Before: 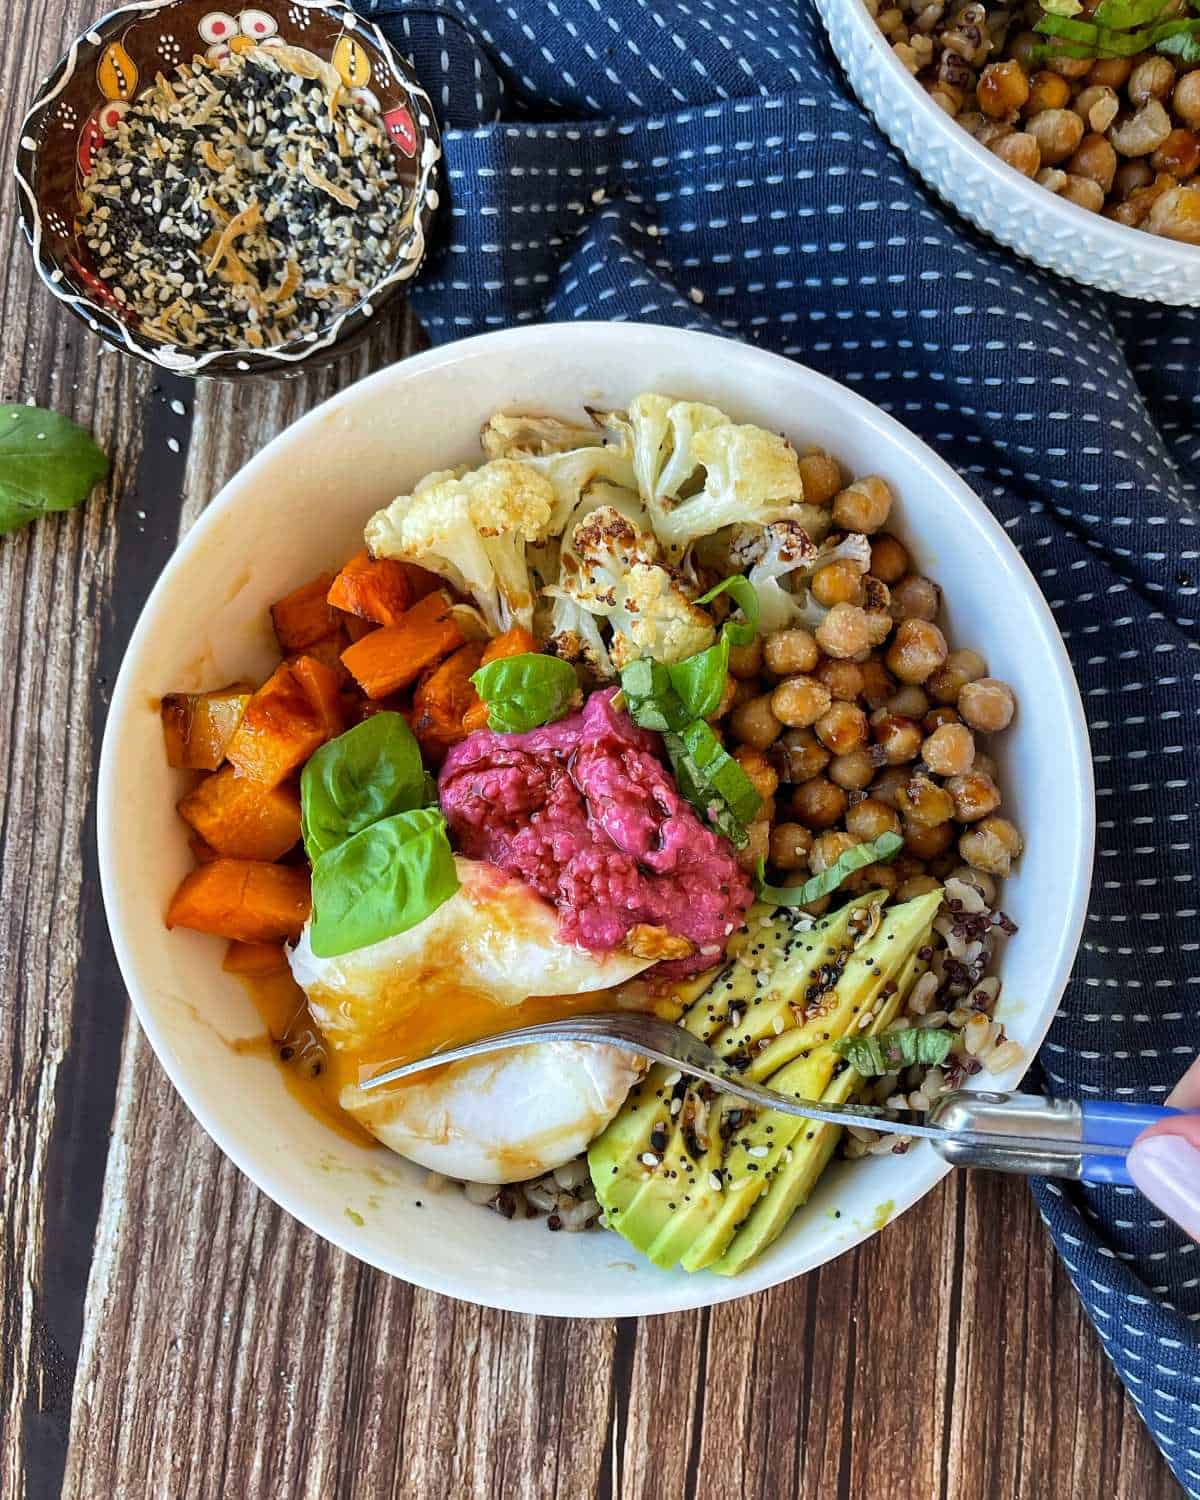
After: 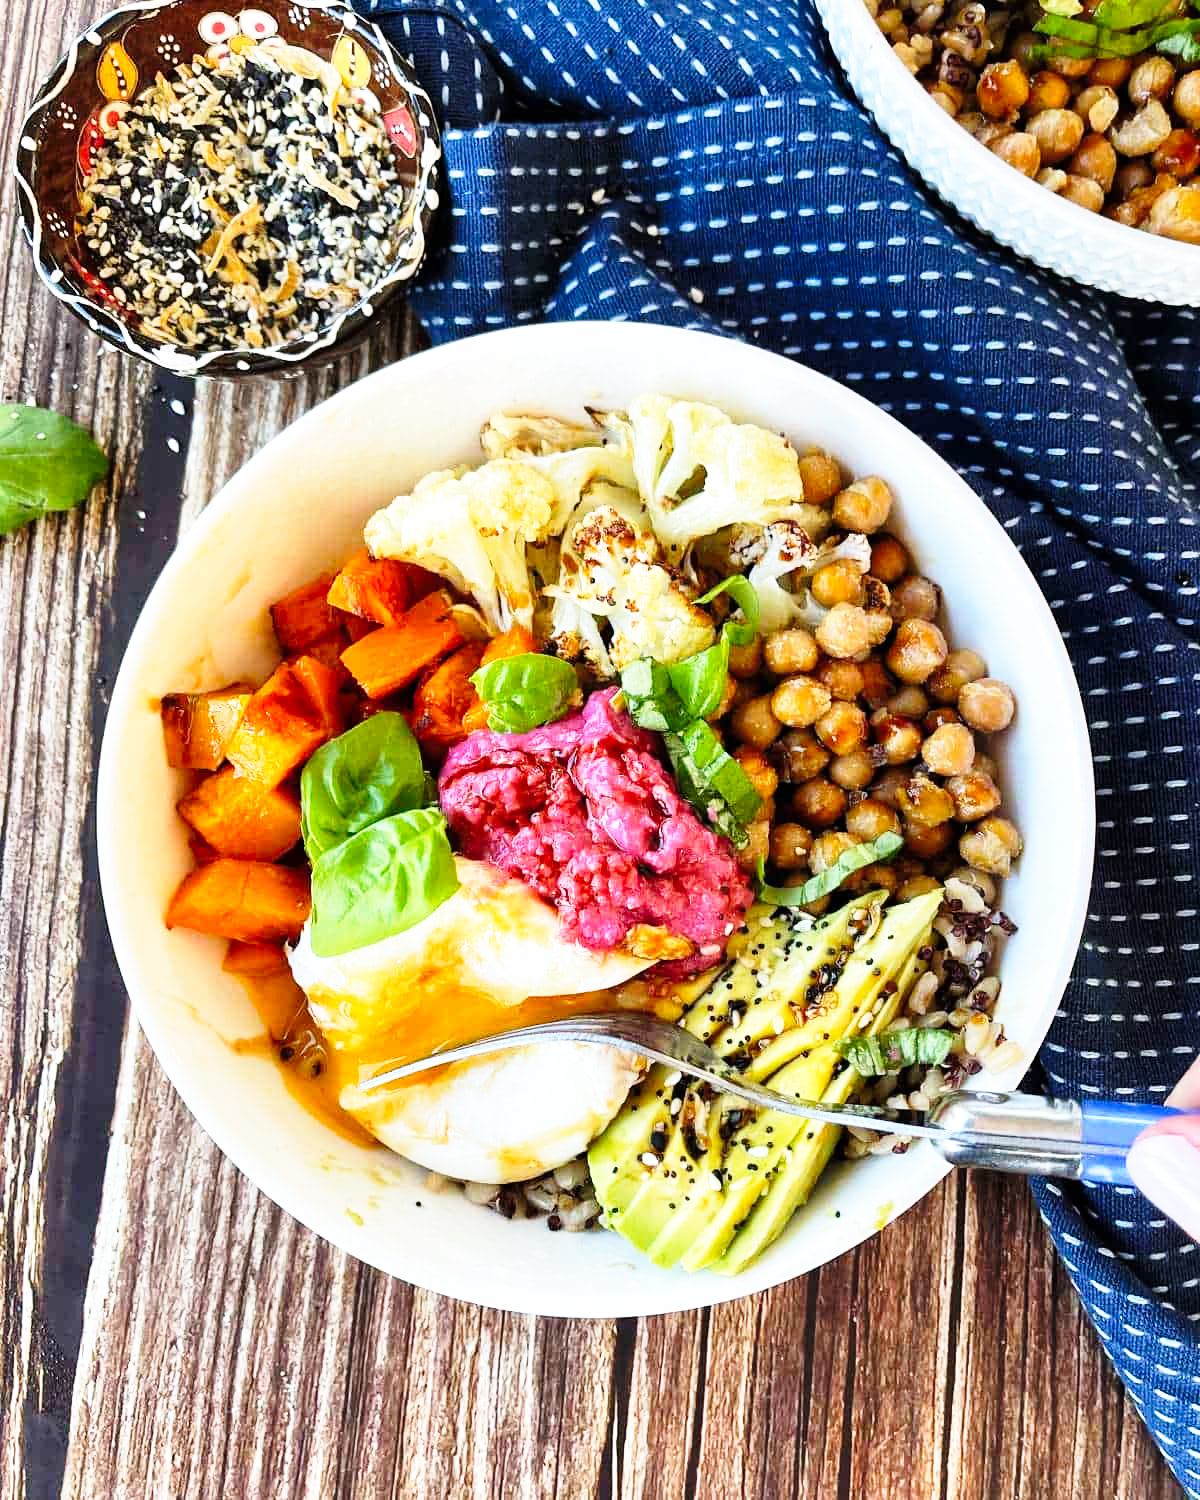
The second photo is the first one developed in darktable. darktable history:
tone equalizer: -8 EV -0.572 EV, edges refinement/feathering 500, mask exposure compensation -1.57 EV, preserve details no
base curve: curves: ch0 [(0, 0) (0.026, 0.03) (0.109, 0.232) (0.351, 0.748) (0.669, 0.968) (1, 1)], preserve colors none
